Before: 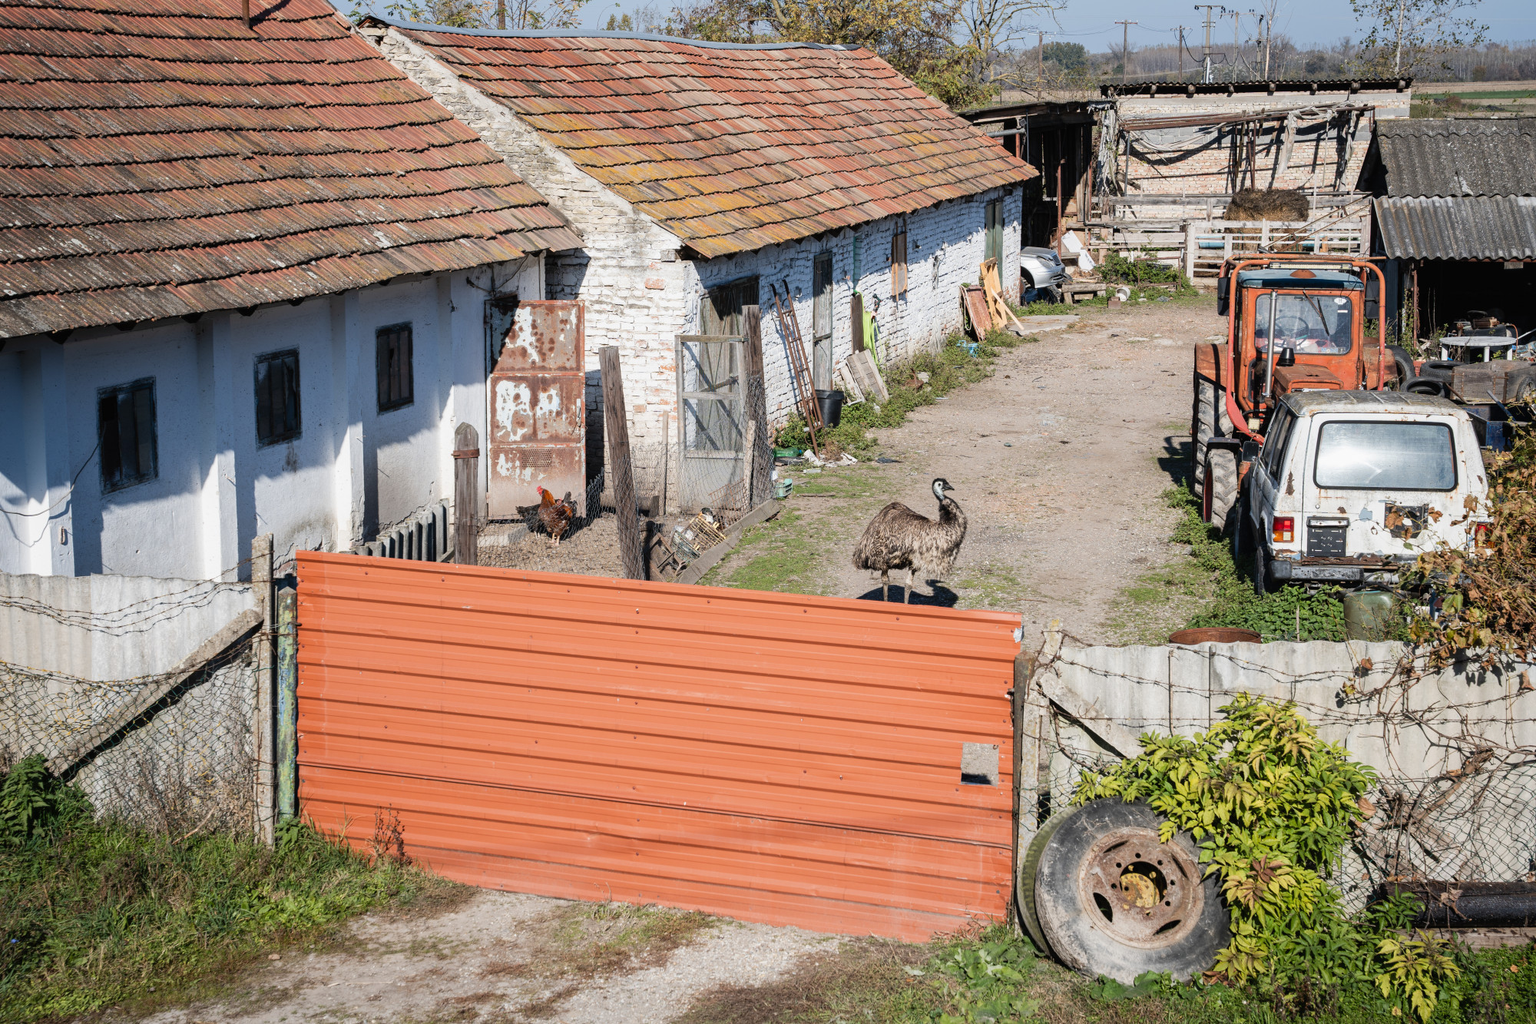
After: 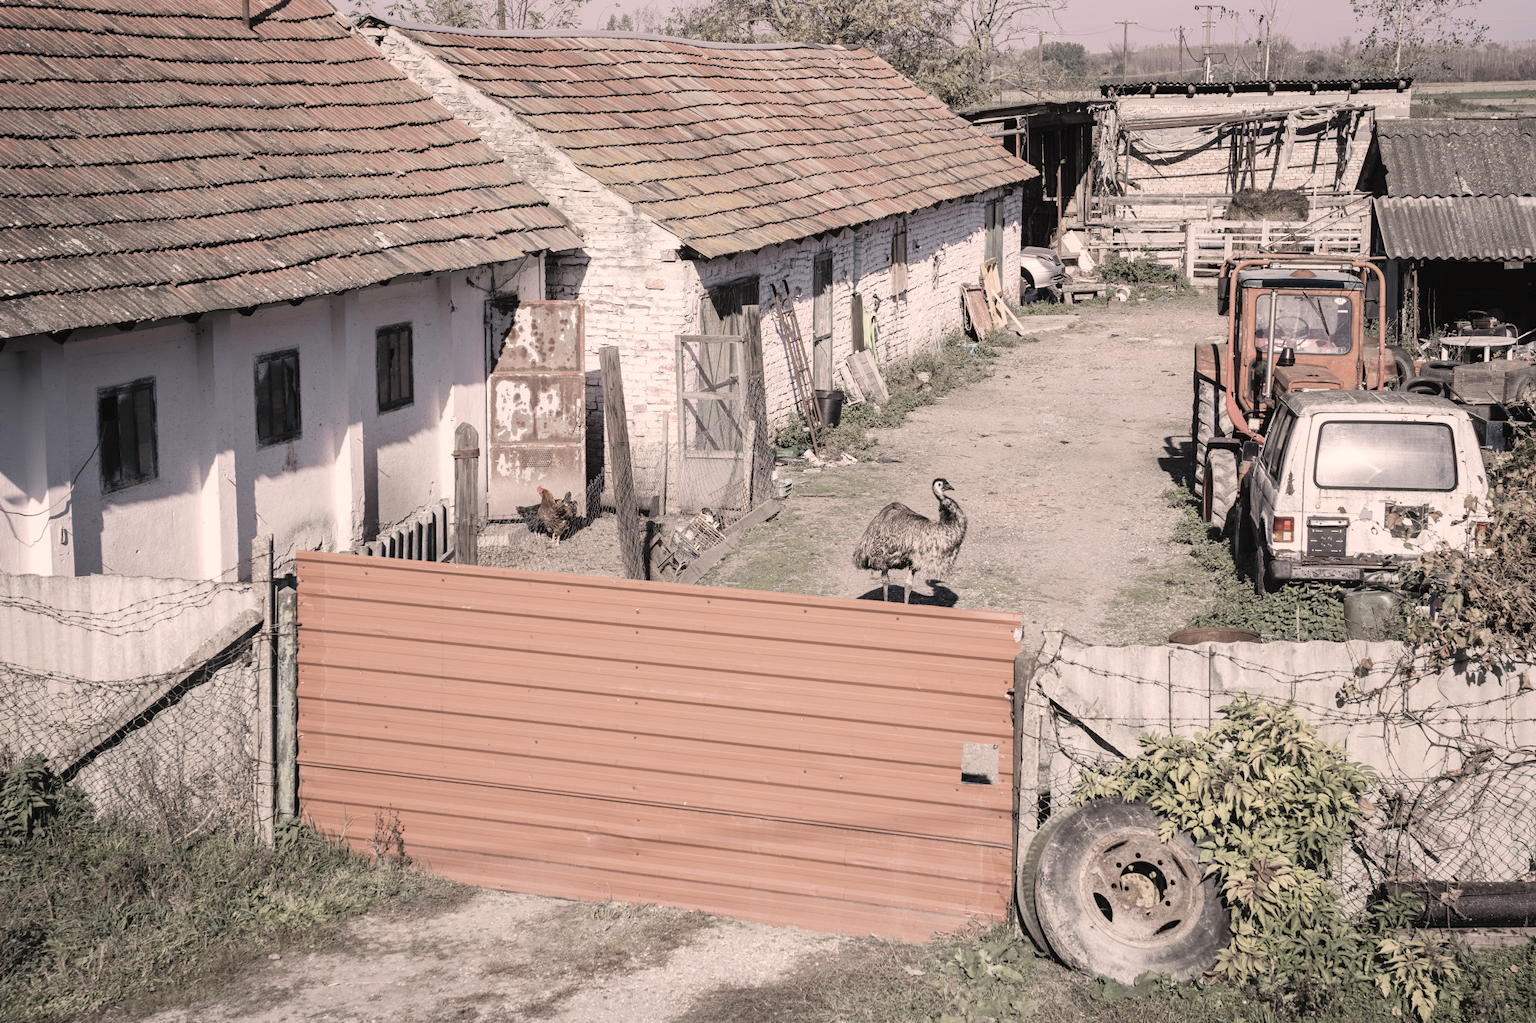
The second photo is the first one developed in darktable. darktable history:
color zones: curves: ch1 [(0, 0.34) (0.143, 0.164) (0.286, 0.152) (0.429, 0.176) (0.571, 0.173) (0.714, 0.188) (0.857, 0.199) (1, 0.34)]
color correction: highlights a* 21.16, highlights b* 19.61
contrast brightness saturation: brightness 0.13
